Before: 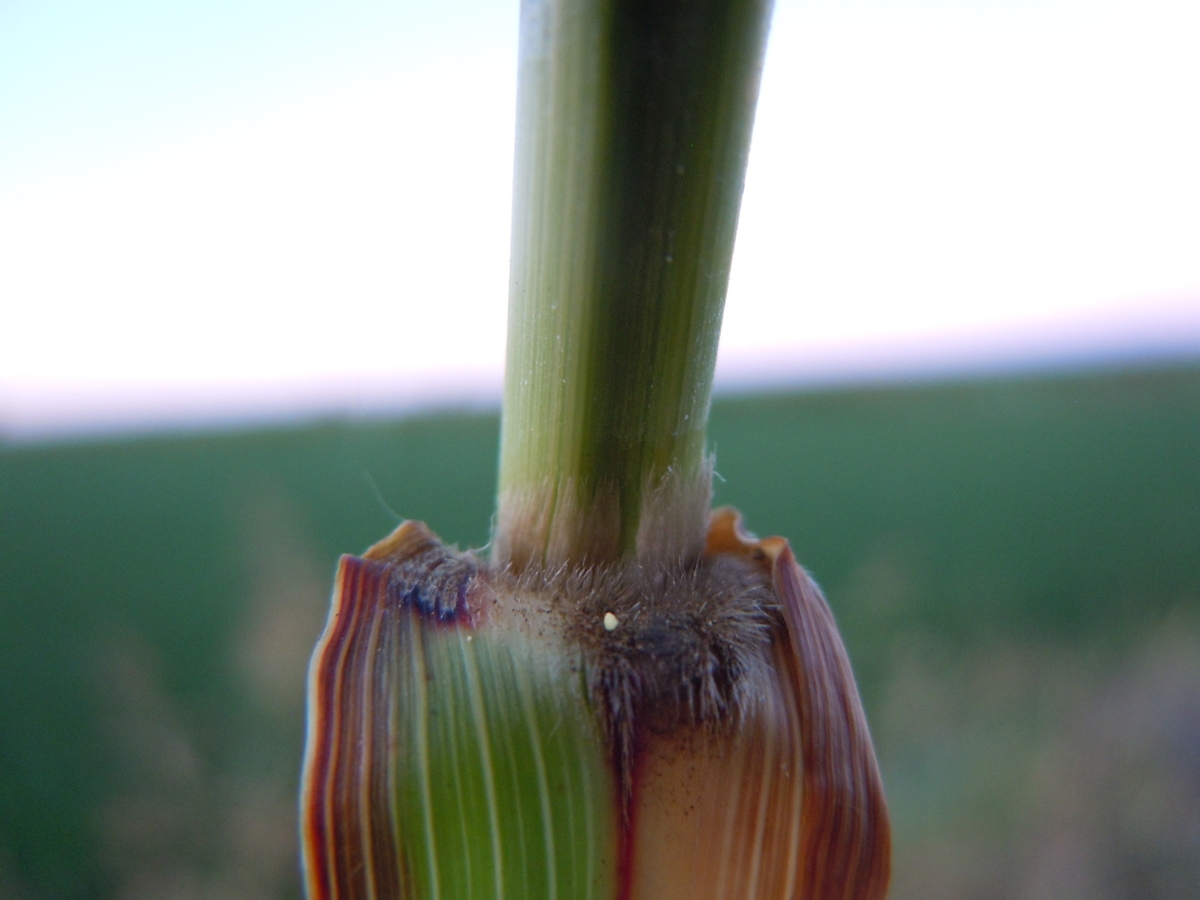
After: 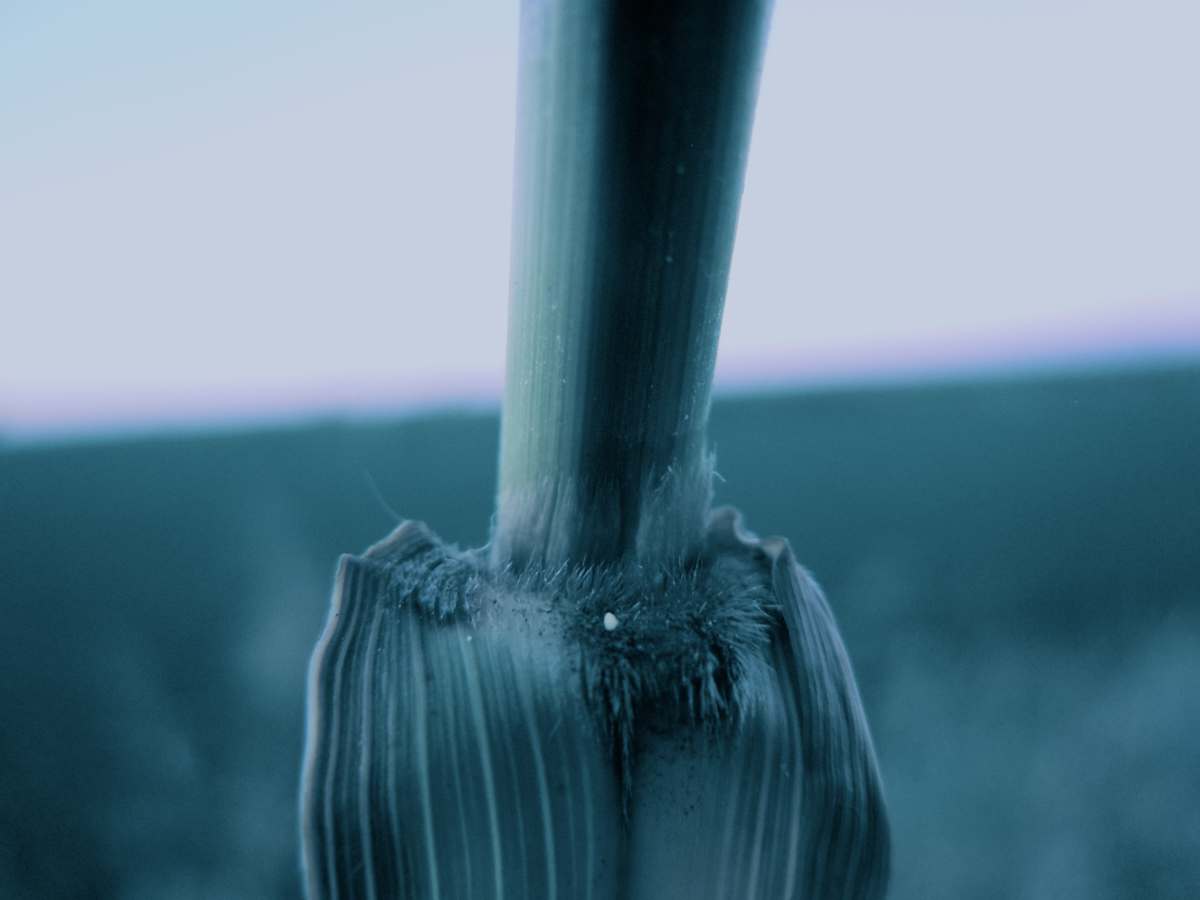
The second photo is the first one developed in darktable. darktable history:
filmic rgb: black relative exposure -7.65 EV, white relative exposure 4.56 EV, hardness 3.61
haze removal: strength -0.05
white balance: red 0.931, blue 1.11
split-toning: shadows › hue 212.4°, balance -70
